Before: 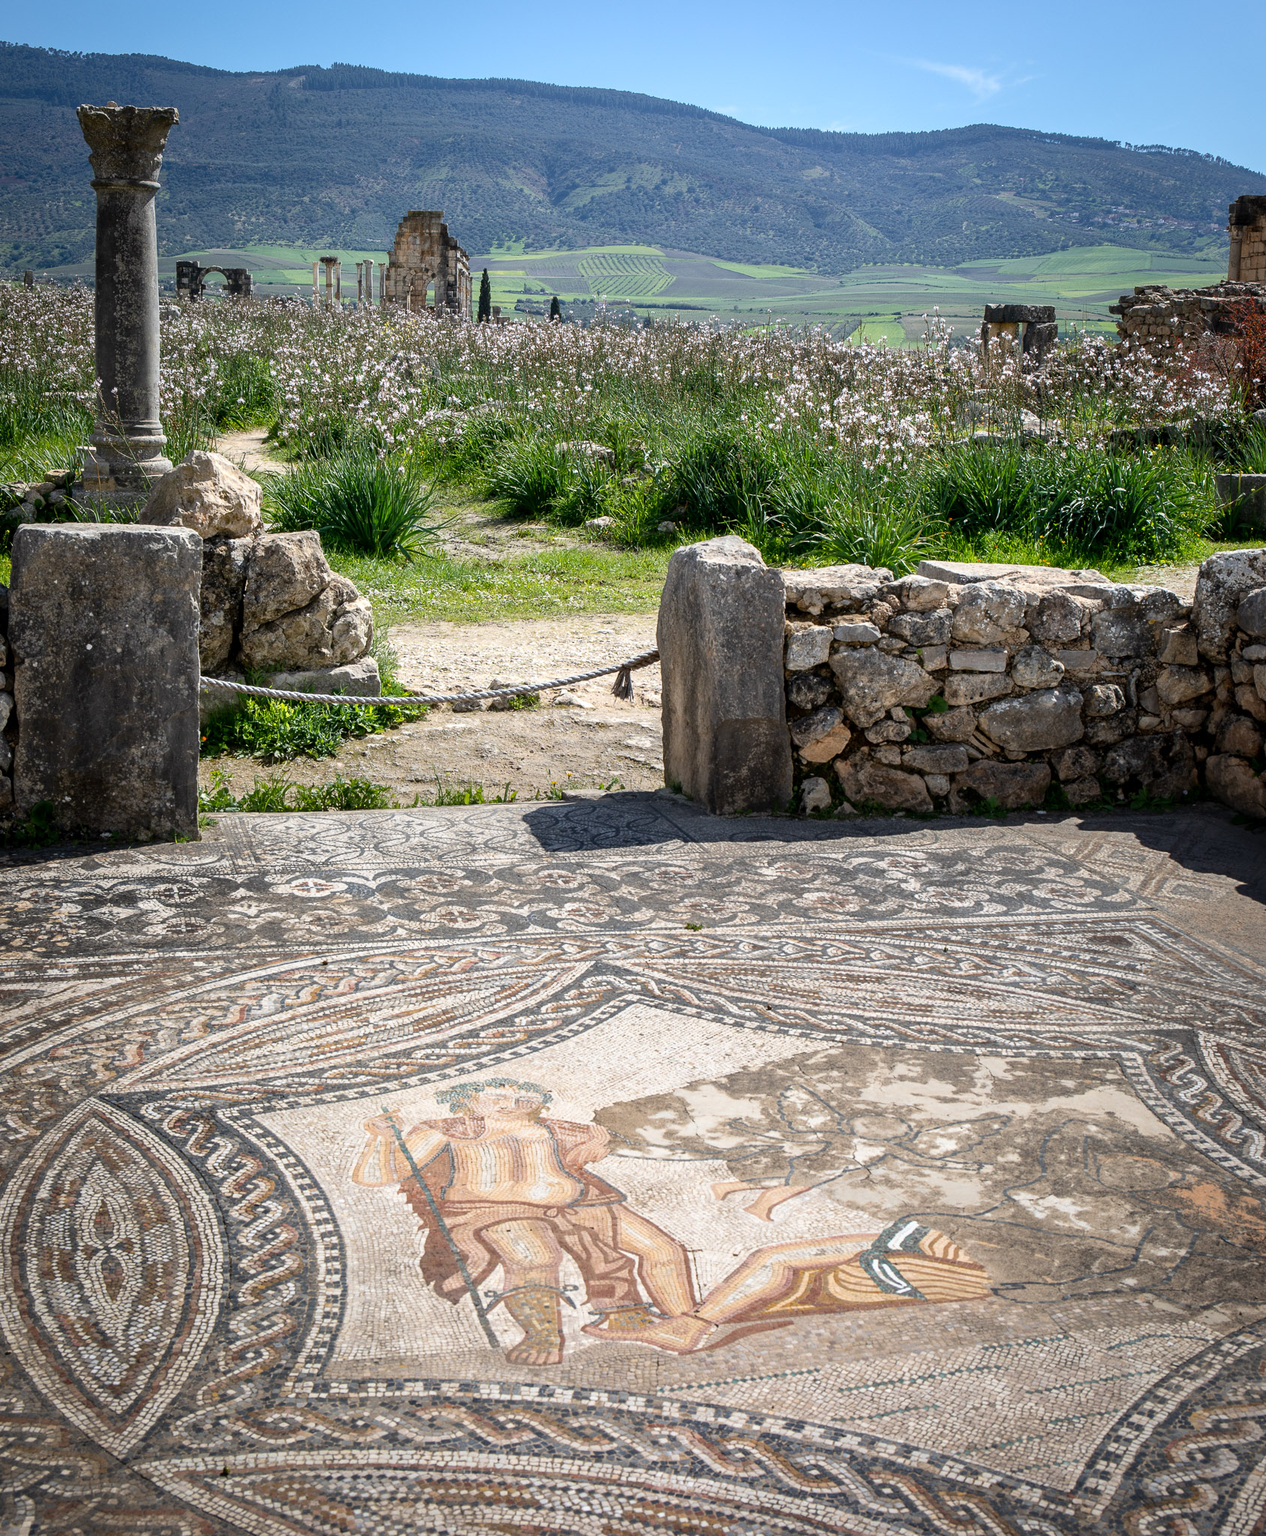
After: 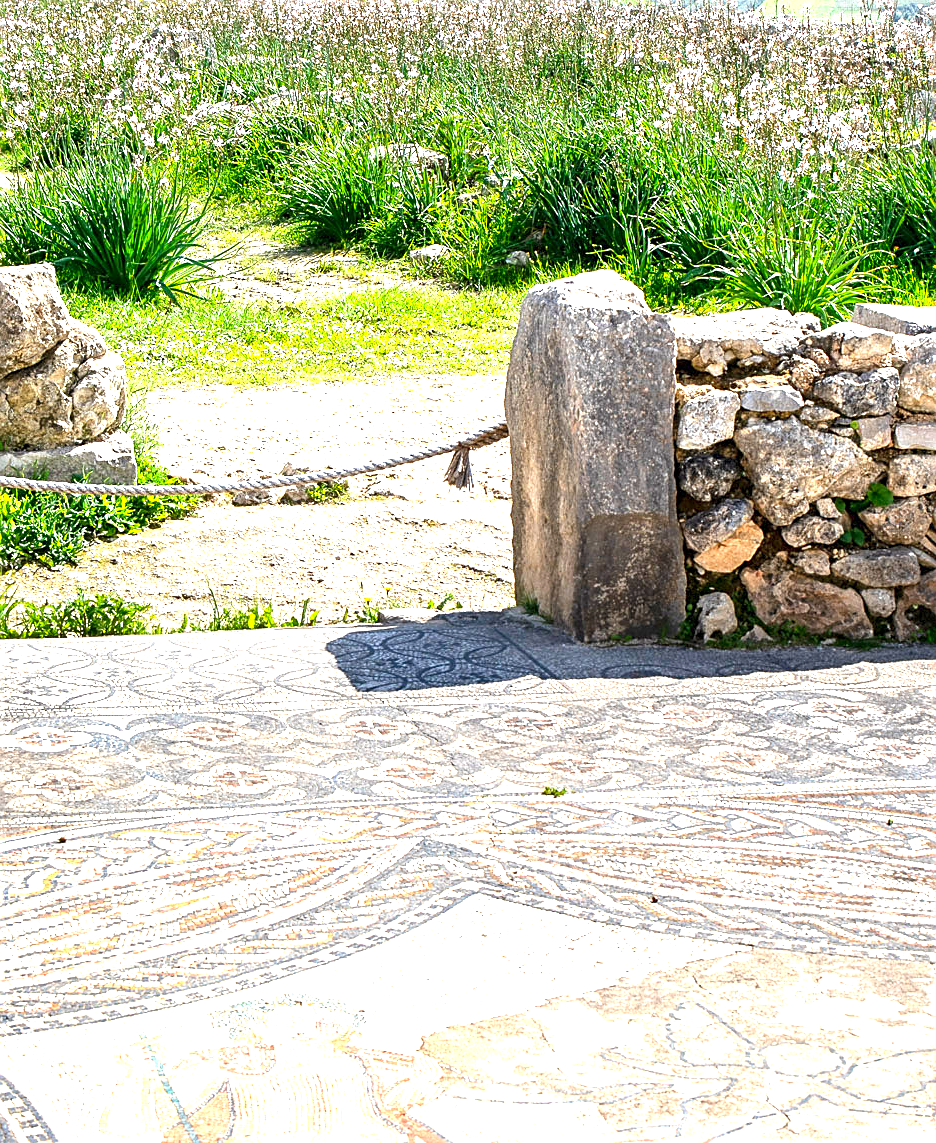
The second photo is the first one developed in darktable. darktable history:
crop and rotate: left 22.036%, top 21.698%, right 22.506%, bottom 22.447%
color correction: highlights b* -0.009, saturation 1.3
sharpen: amount 0.497
exposure: black level correction 0, exposure 1.742 EV, compensate highlight preservation false
